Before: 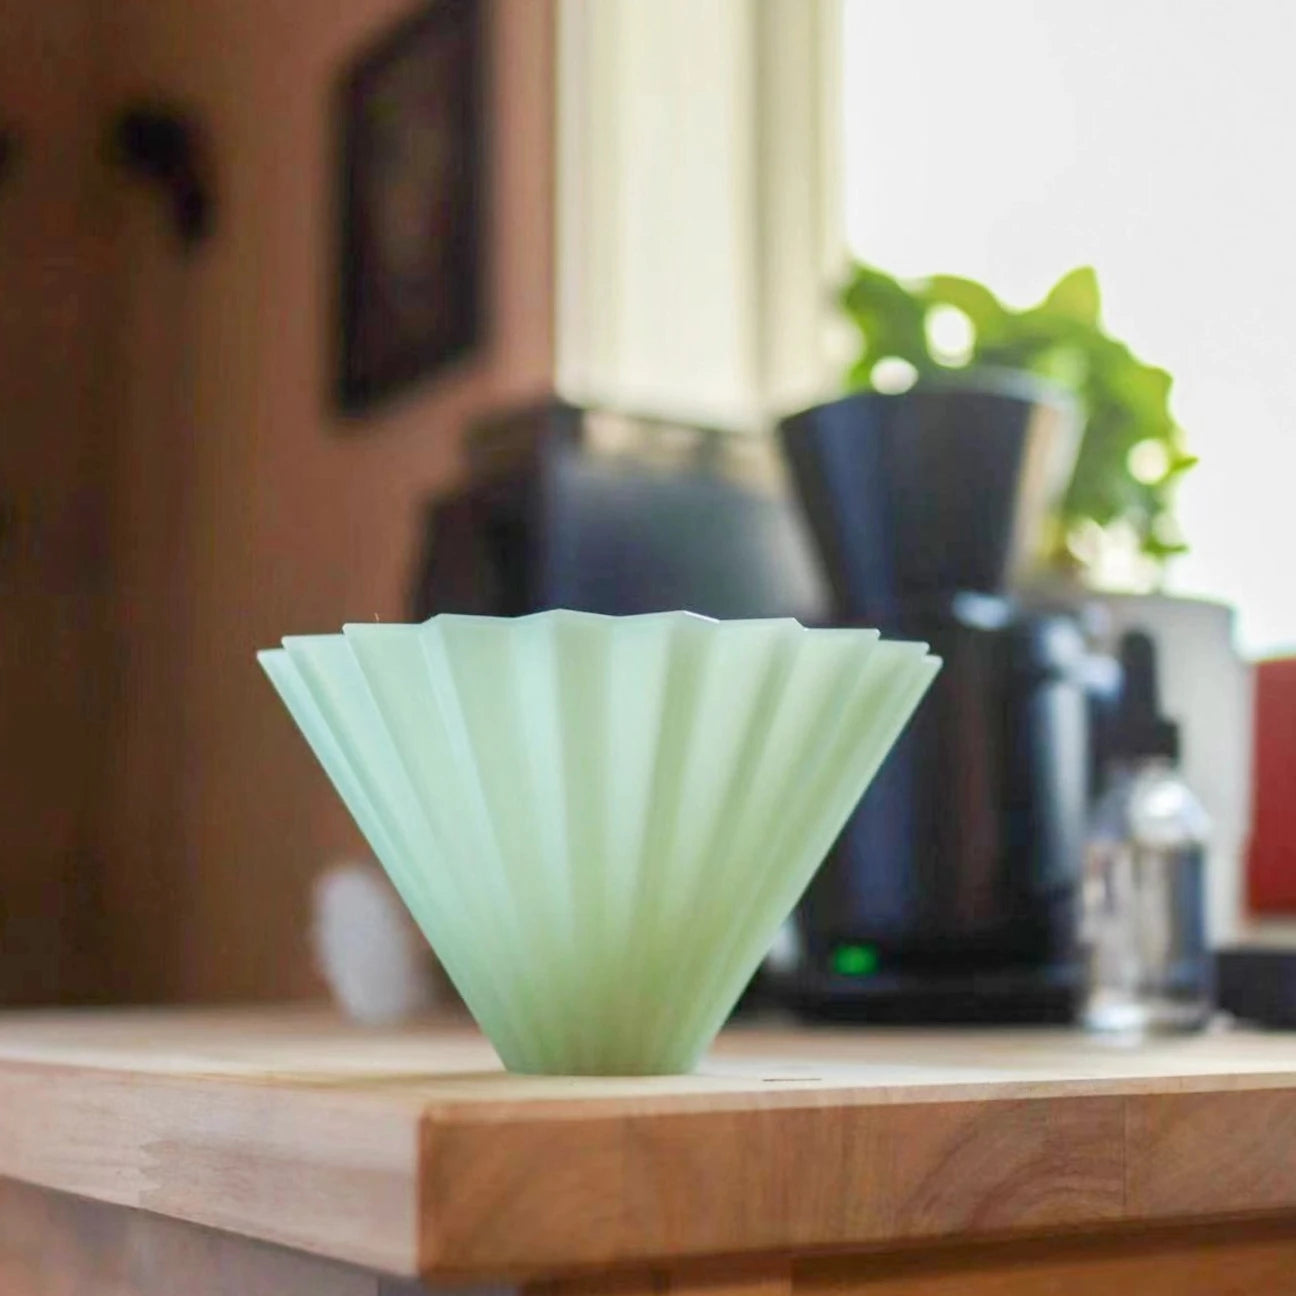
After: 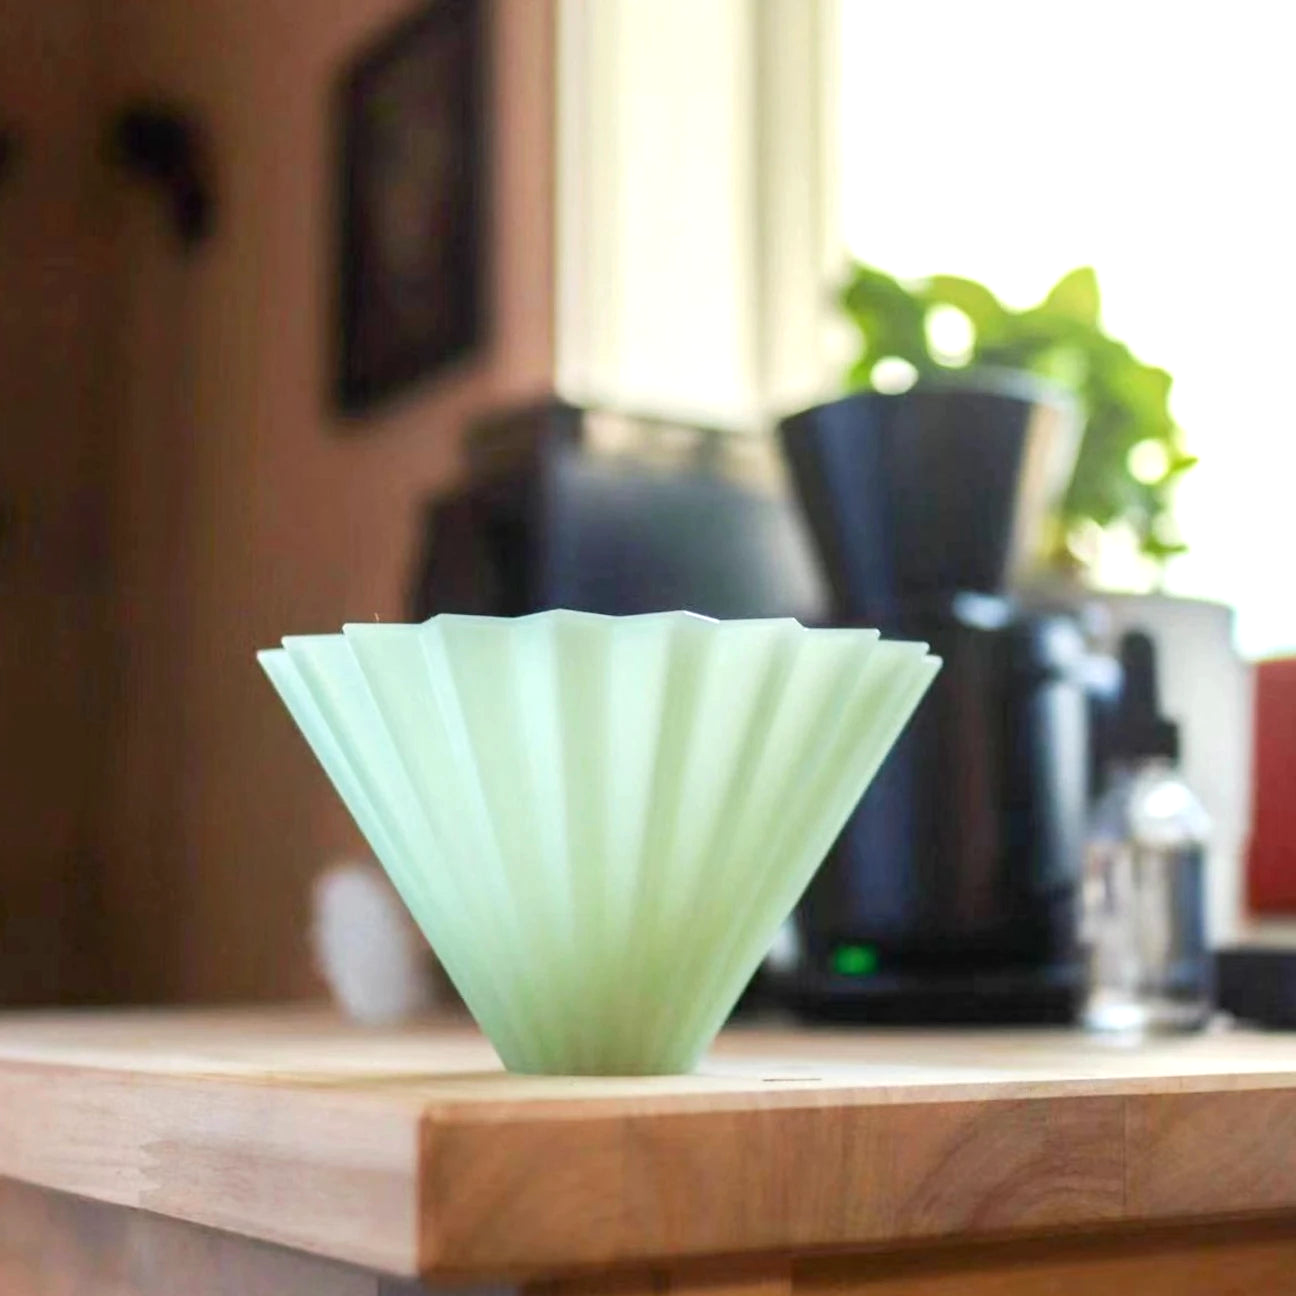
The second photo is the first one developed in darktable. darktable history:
tone equalizer: -8 EV -0.434 EV, -7 EV -0.42 EV, -6 EV -0.303 EV, -5 EV -0.187 EV, -3 EV 0.249 EV, -2 EV 0.341 EV, -1 EV 0.415 EV, +0 EV 0.421 EV, smoothing diameter 2.21%, edges refinement/feathering 22.51, mask exposure compensation -1.57 EV, filter diffusion 5
